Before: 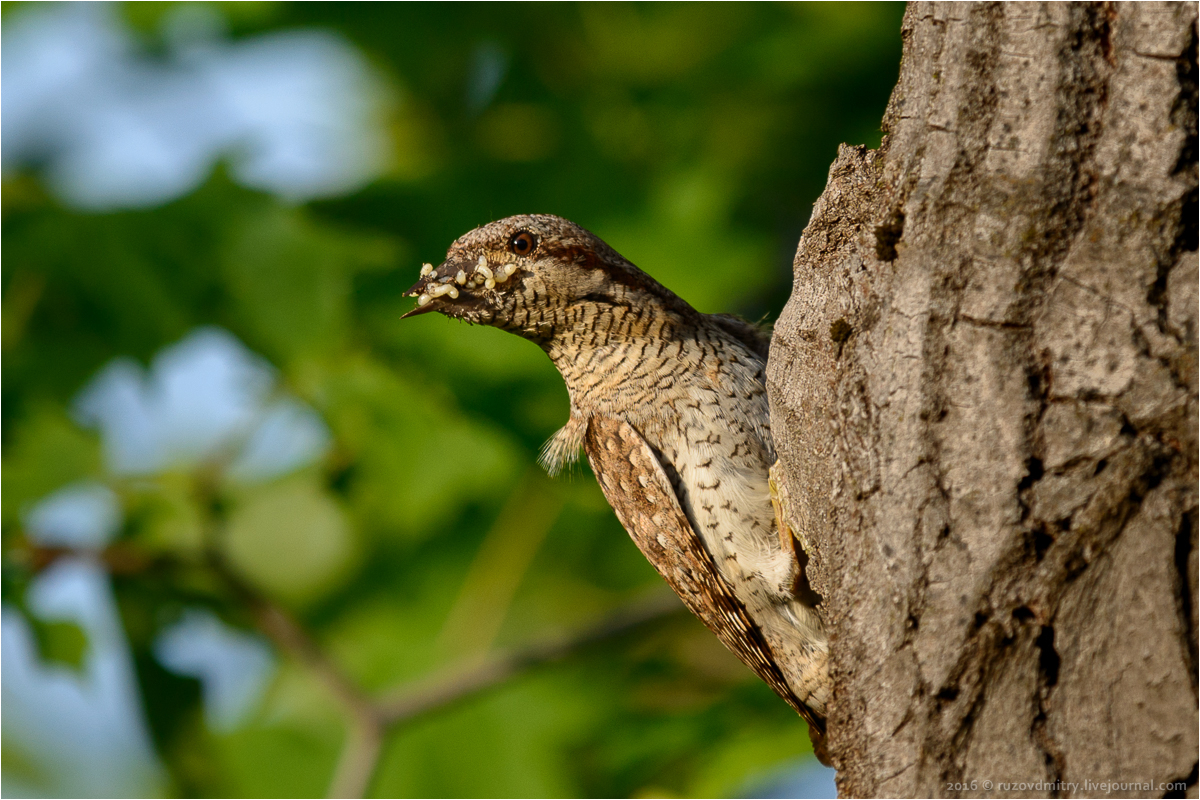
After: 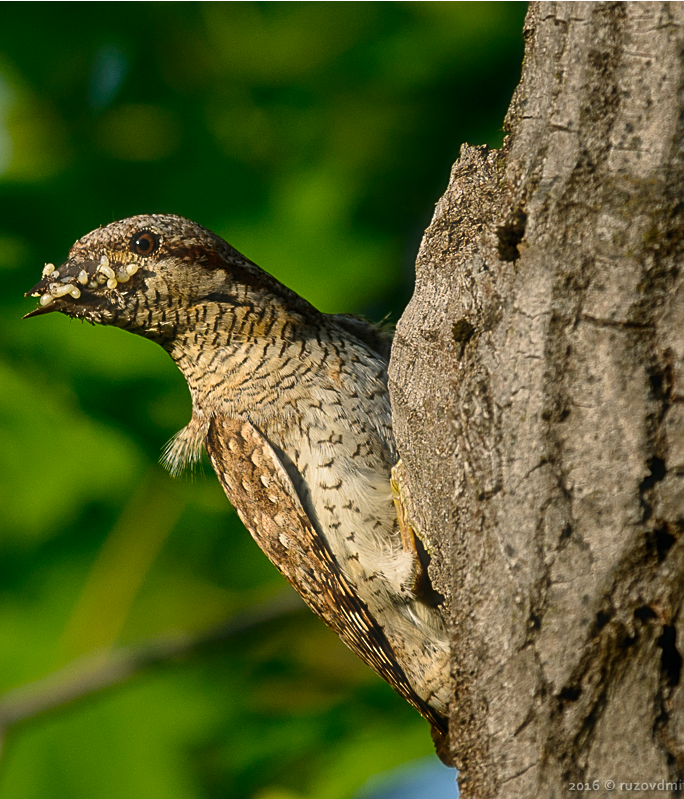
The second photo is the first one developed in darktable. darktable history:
haze removal: strength -0.101, adaptive false
color balance rgb: power › luminance -7.875%, power › chroma 1.113%, power › hue 216.49°, linear chroma grading › global chroma 14.374%, perceptual saturation grading › global saturation 0.532%, global vibrance 16.131%, saturation formula JzAzBz (2021)
crop: left 31.555%, top 0.009%, right 11.443%
sharpen: on, module defaults
tone equalizer: on, module defaults
